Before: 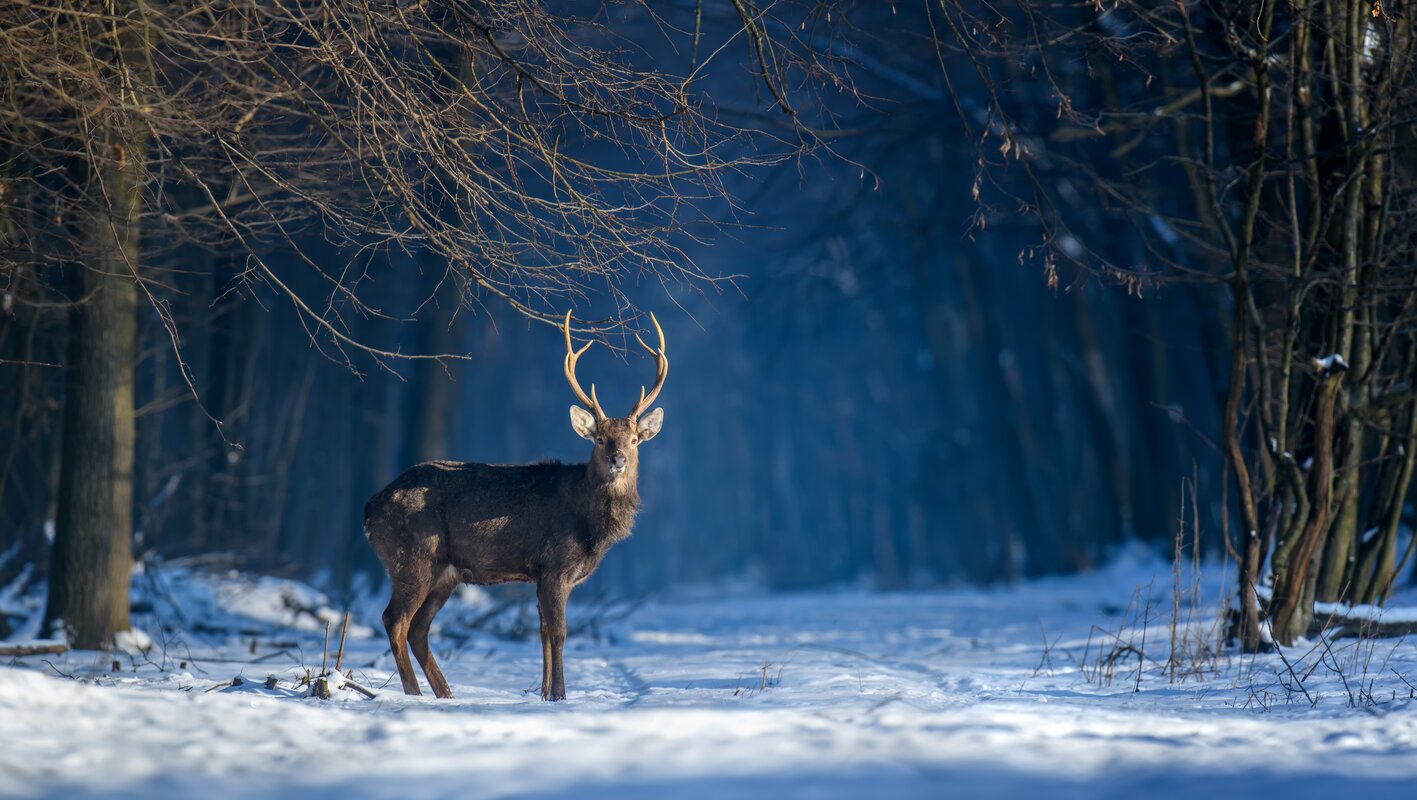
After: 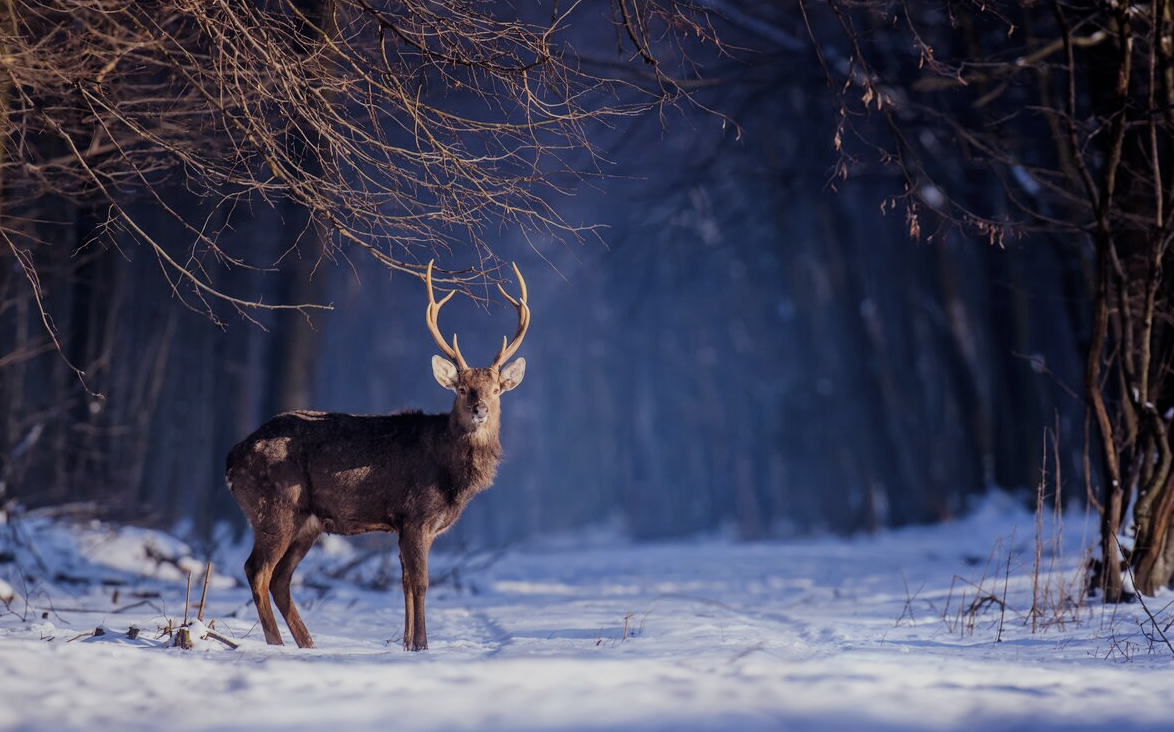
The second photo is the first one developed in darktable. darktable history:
filmic rgb: black relative exposure -7.65 EV, white relative exposure 4.56 EV, hardness 3.61, contrast 1.05
white balance: emerald 1
rgb levels: mode RGB, independent channels, levels [[0, 0.474, 1], [0, 0.5, 1], [0, 0.5, 1]]
crop: left 9.807%, top 6.259%, right 7.334%, bottom 2.177%
